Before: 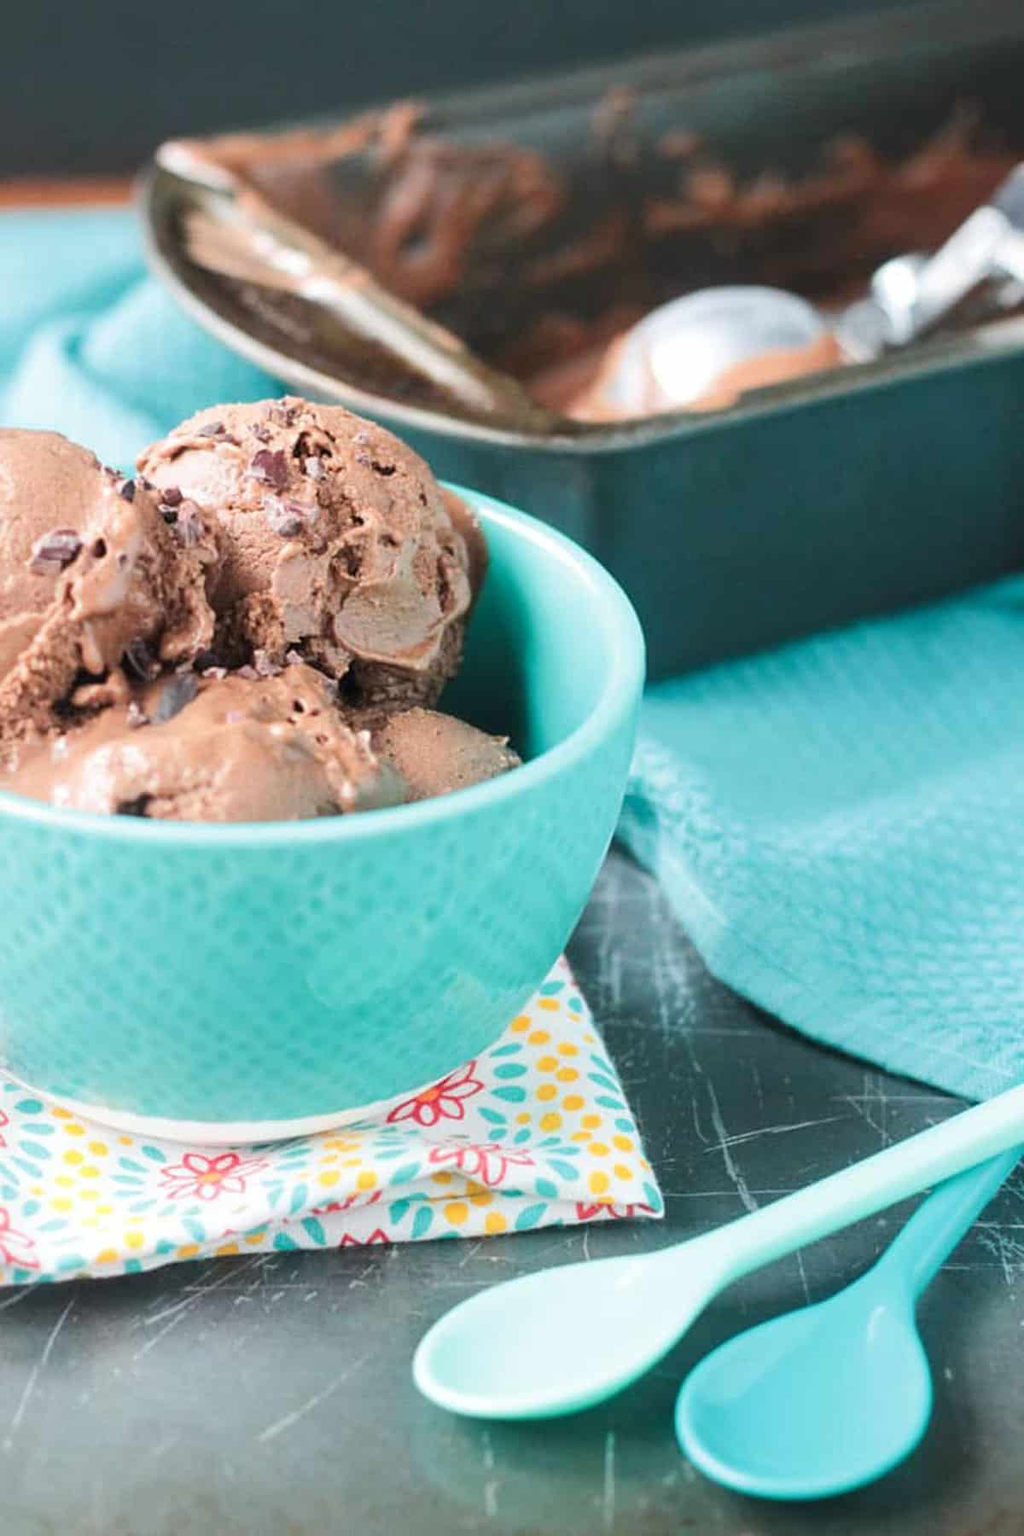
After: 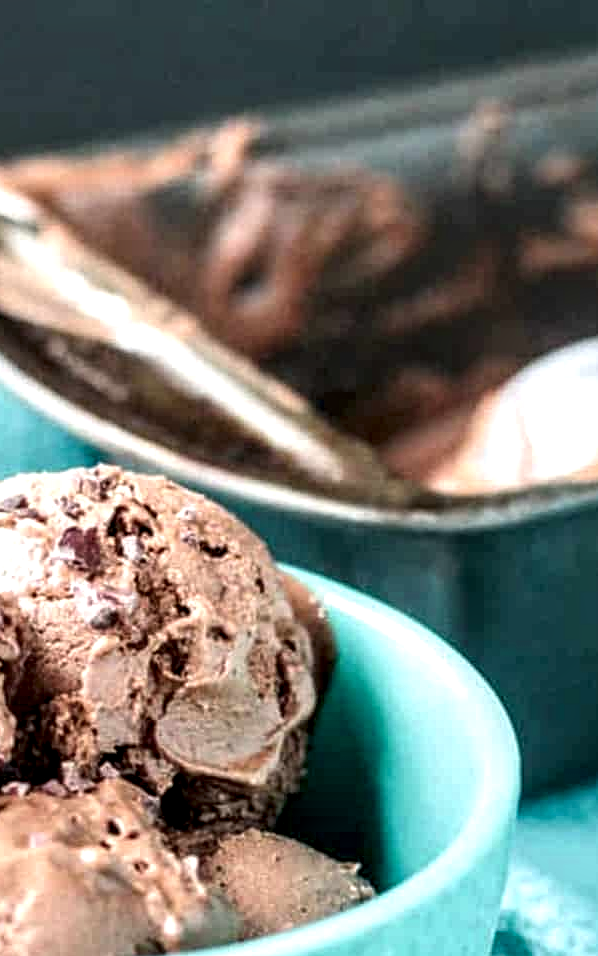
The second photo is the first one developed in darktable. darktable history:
crop: left 19.684%, right 30.449%, bottom 46.87%
local contrast: detail 204%
